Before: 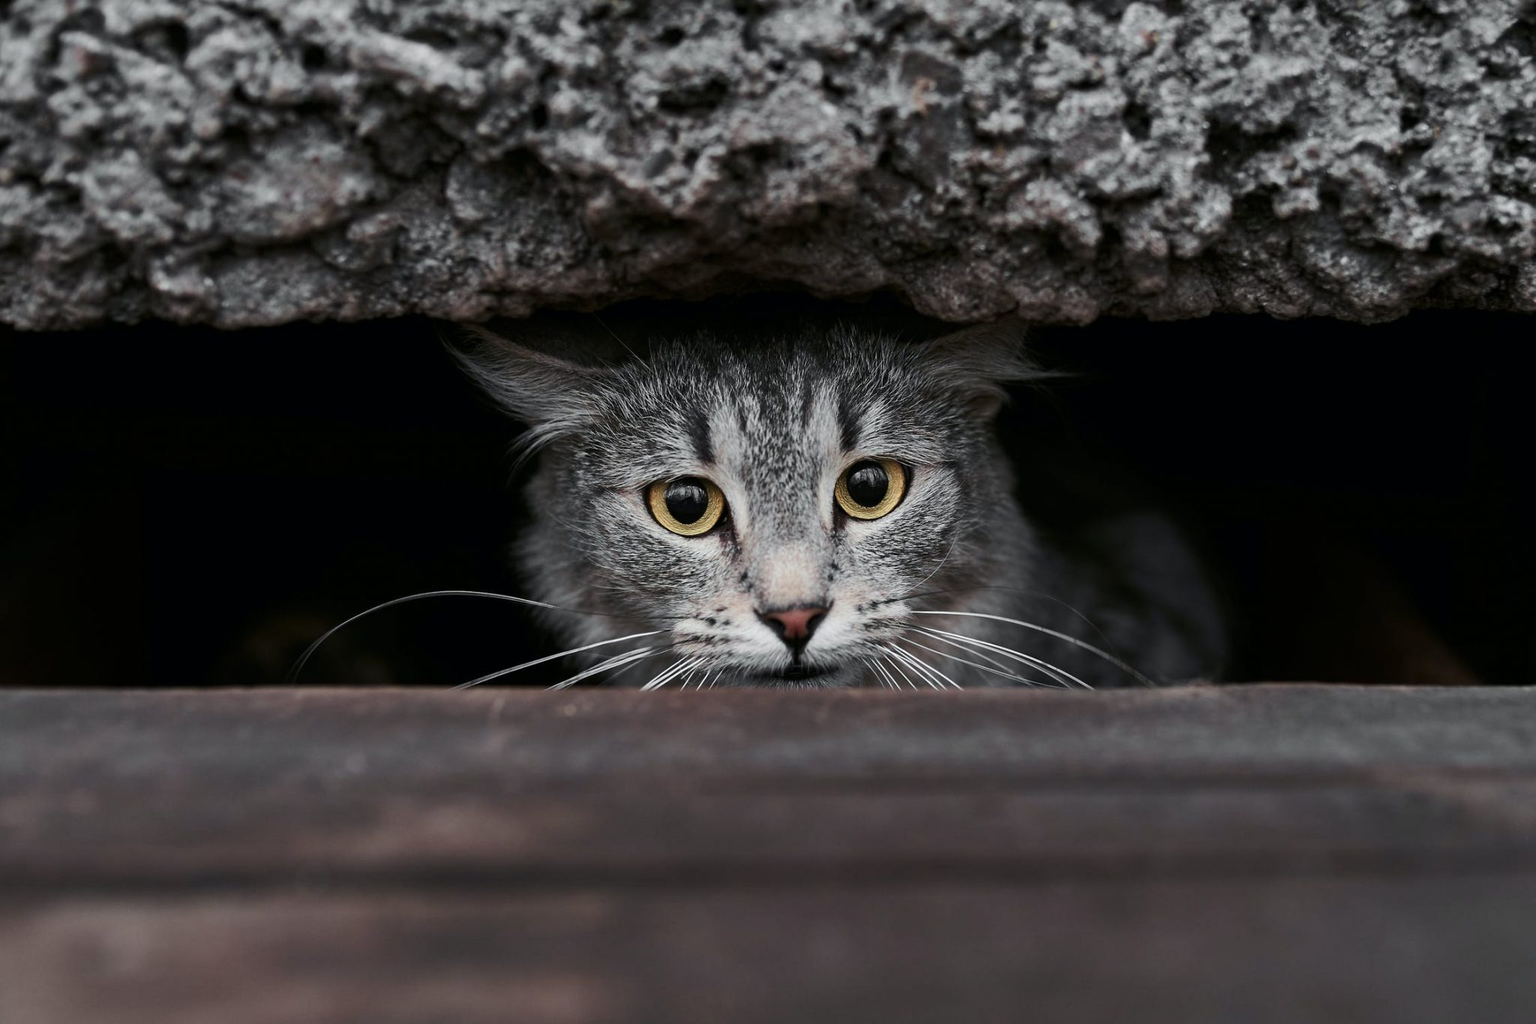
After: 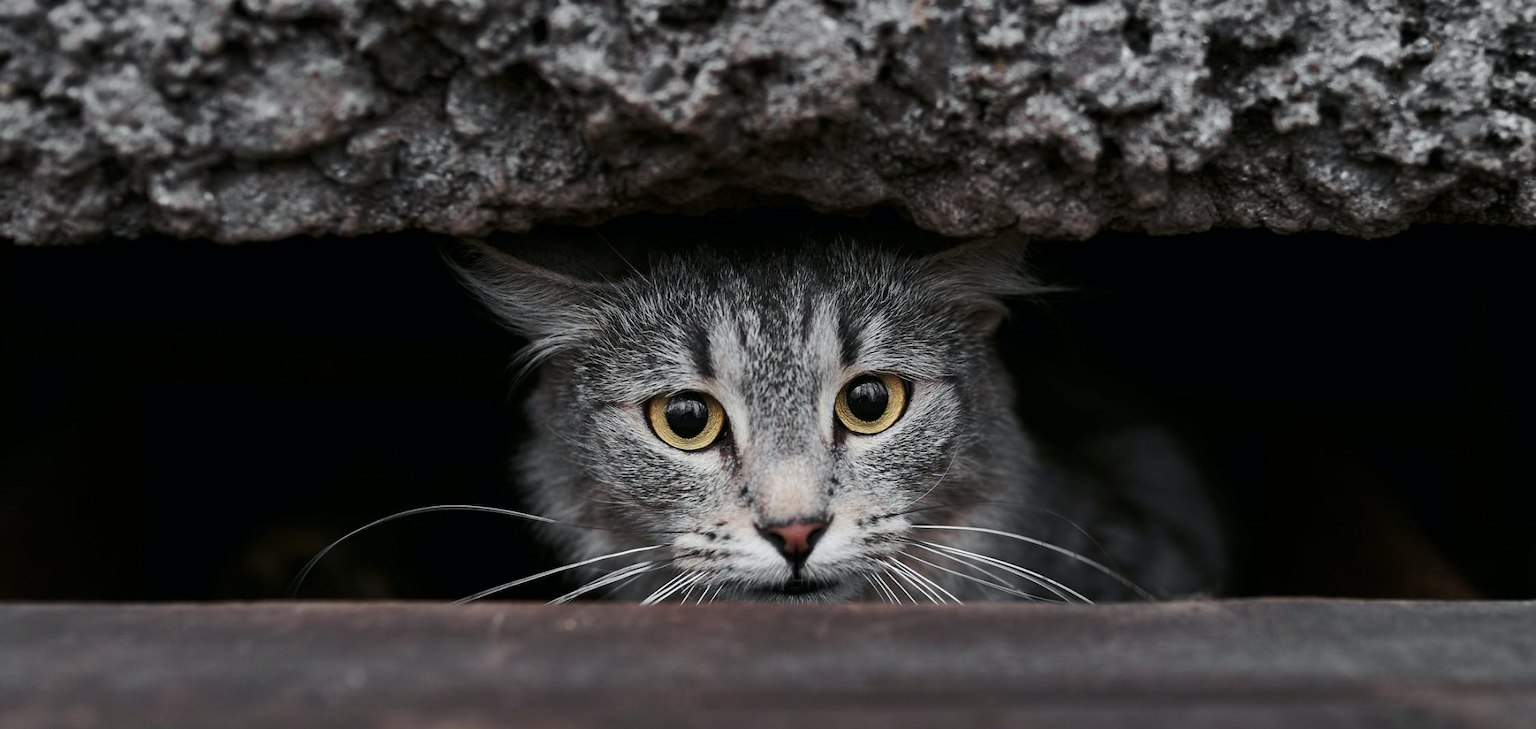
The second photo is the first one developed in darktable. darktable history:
crop and rotate: top 8.407%, bottom 20.242%
